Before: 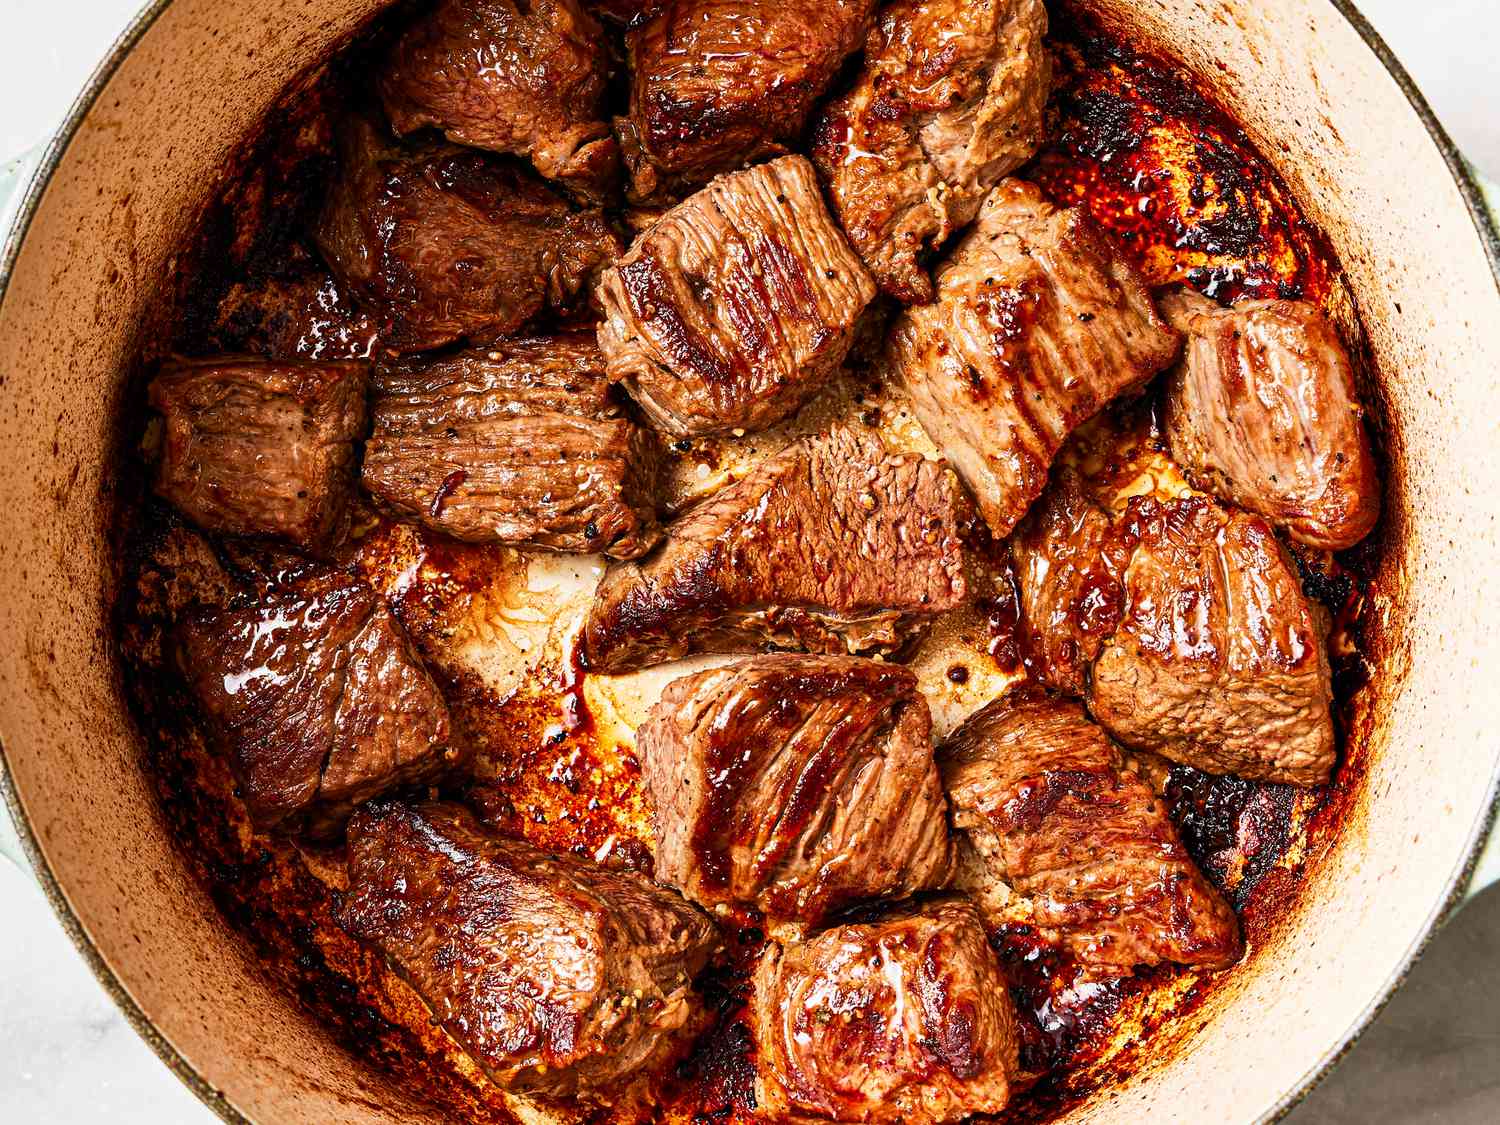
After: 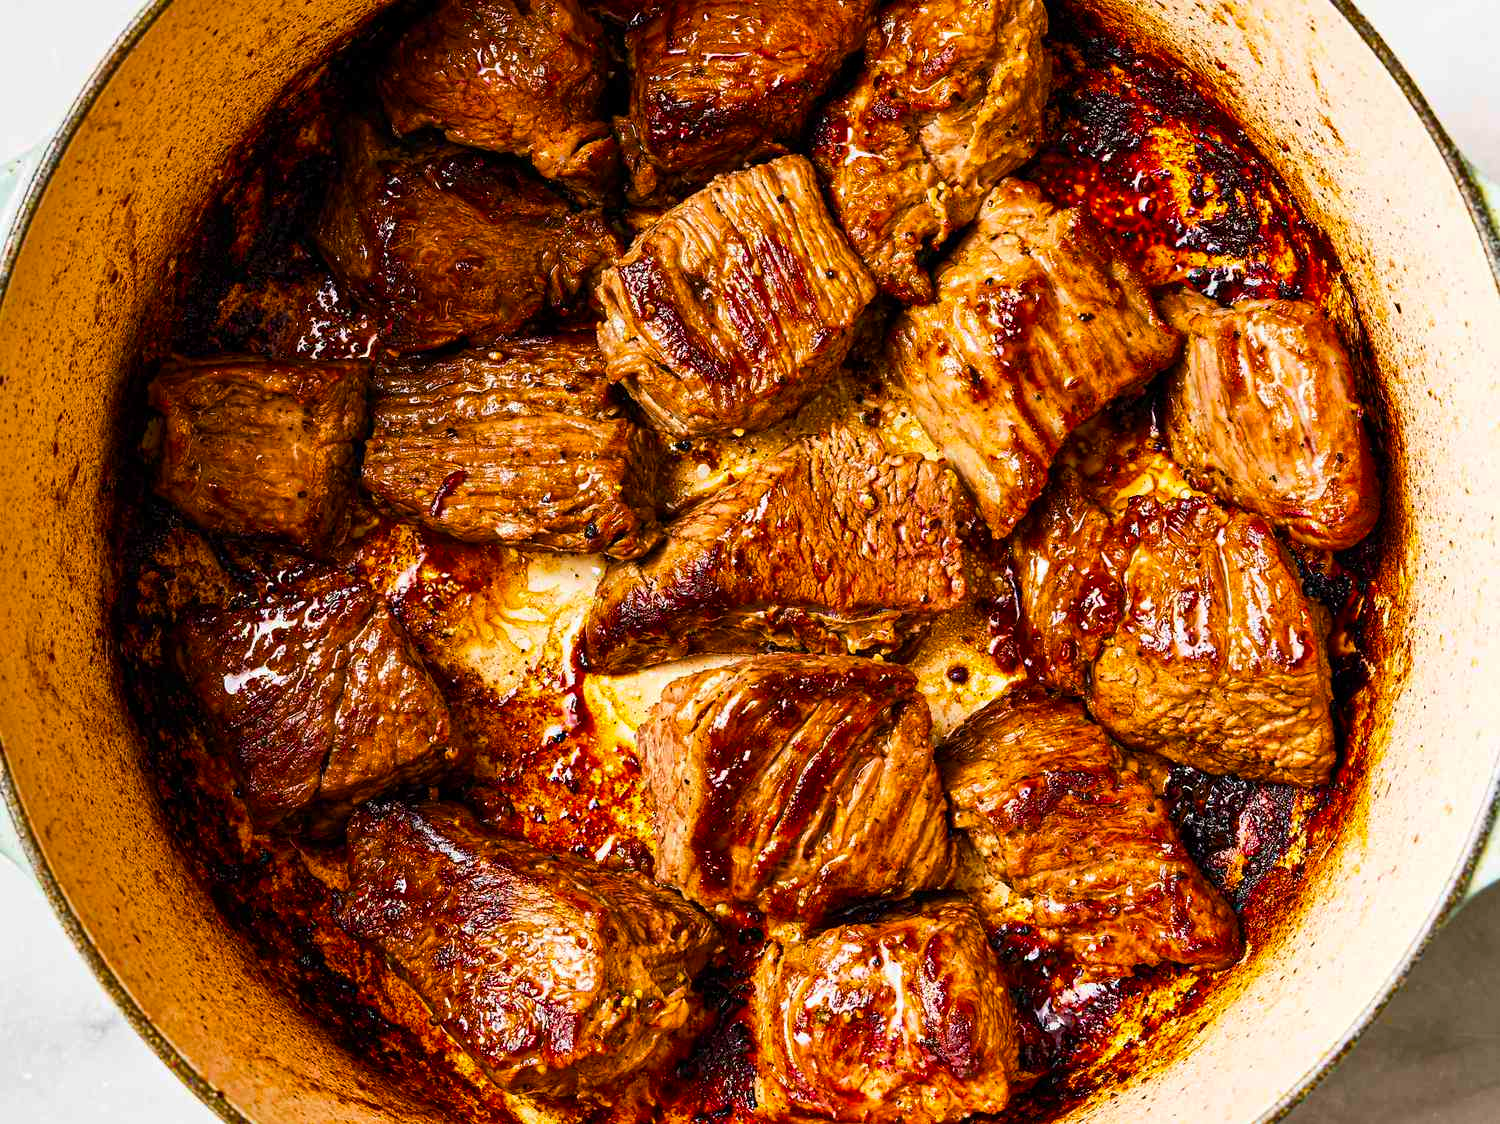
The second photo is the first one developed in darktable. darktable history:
color balance rgb: linear chroma grading › global chroma 15%, perceptual saturation grading › global saturation 30%
crop: bottom 0.071%
